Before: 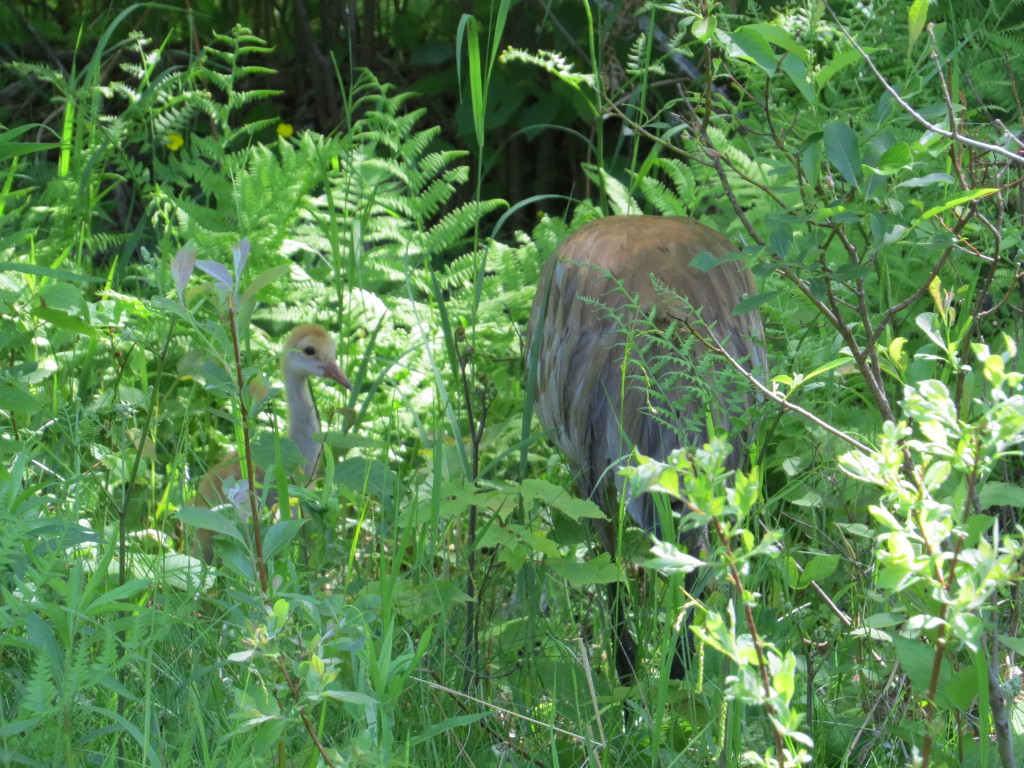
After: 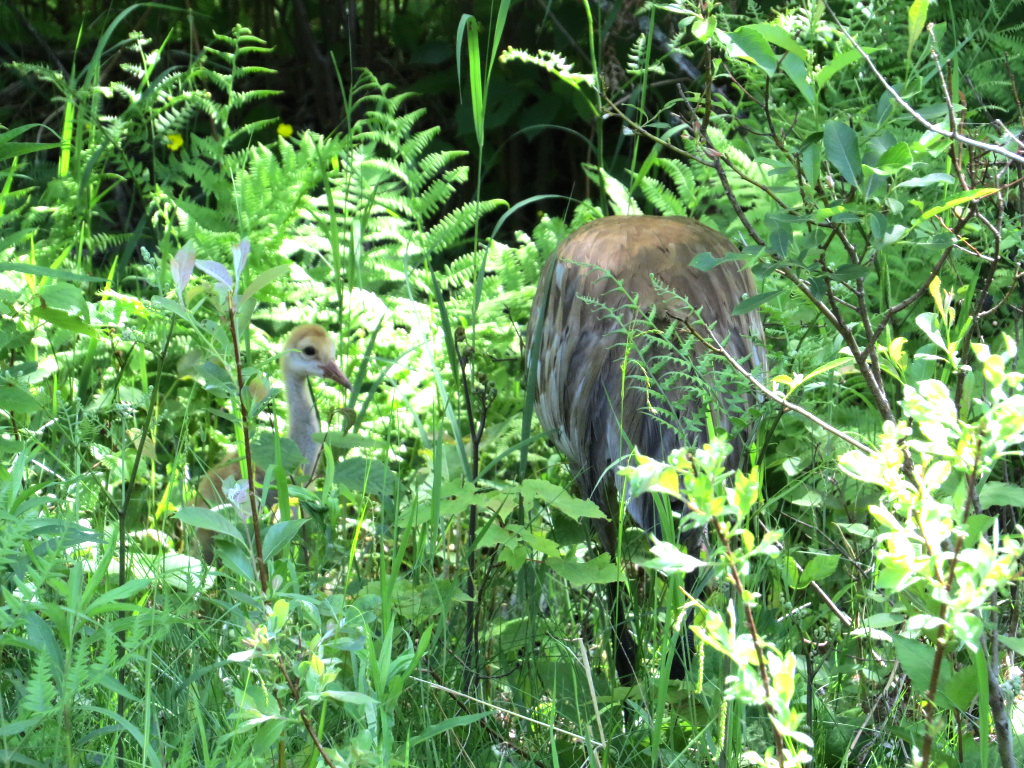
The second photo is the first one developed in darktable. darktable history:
tone equalizer: -8 EV -1.1 EV, -7 EV -1.03 EV, -6 EV -0.838 EV, -5 EV -0.58 EV, -3 EV 0.6 EV, -2 EV 0.872 EV, -1 EV 0.99 EV, +0 EV 1.07 EV, edges refinement/feathering 500, mask exposure compensation -1.57 EV, preserve details no
